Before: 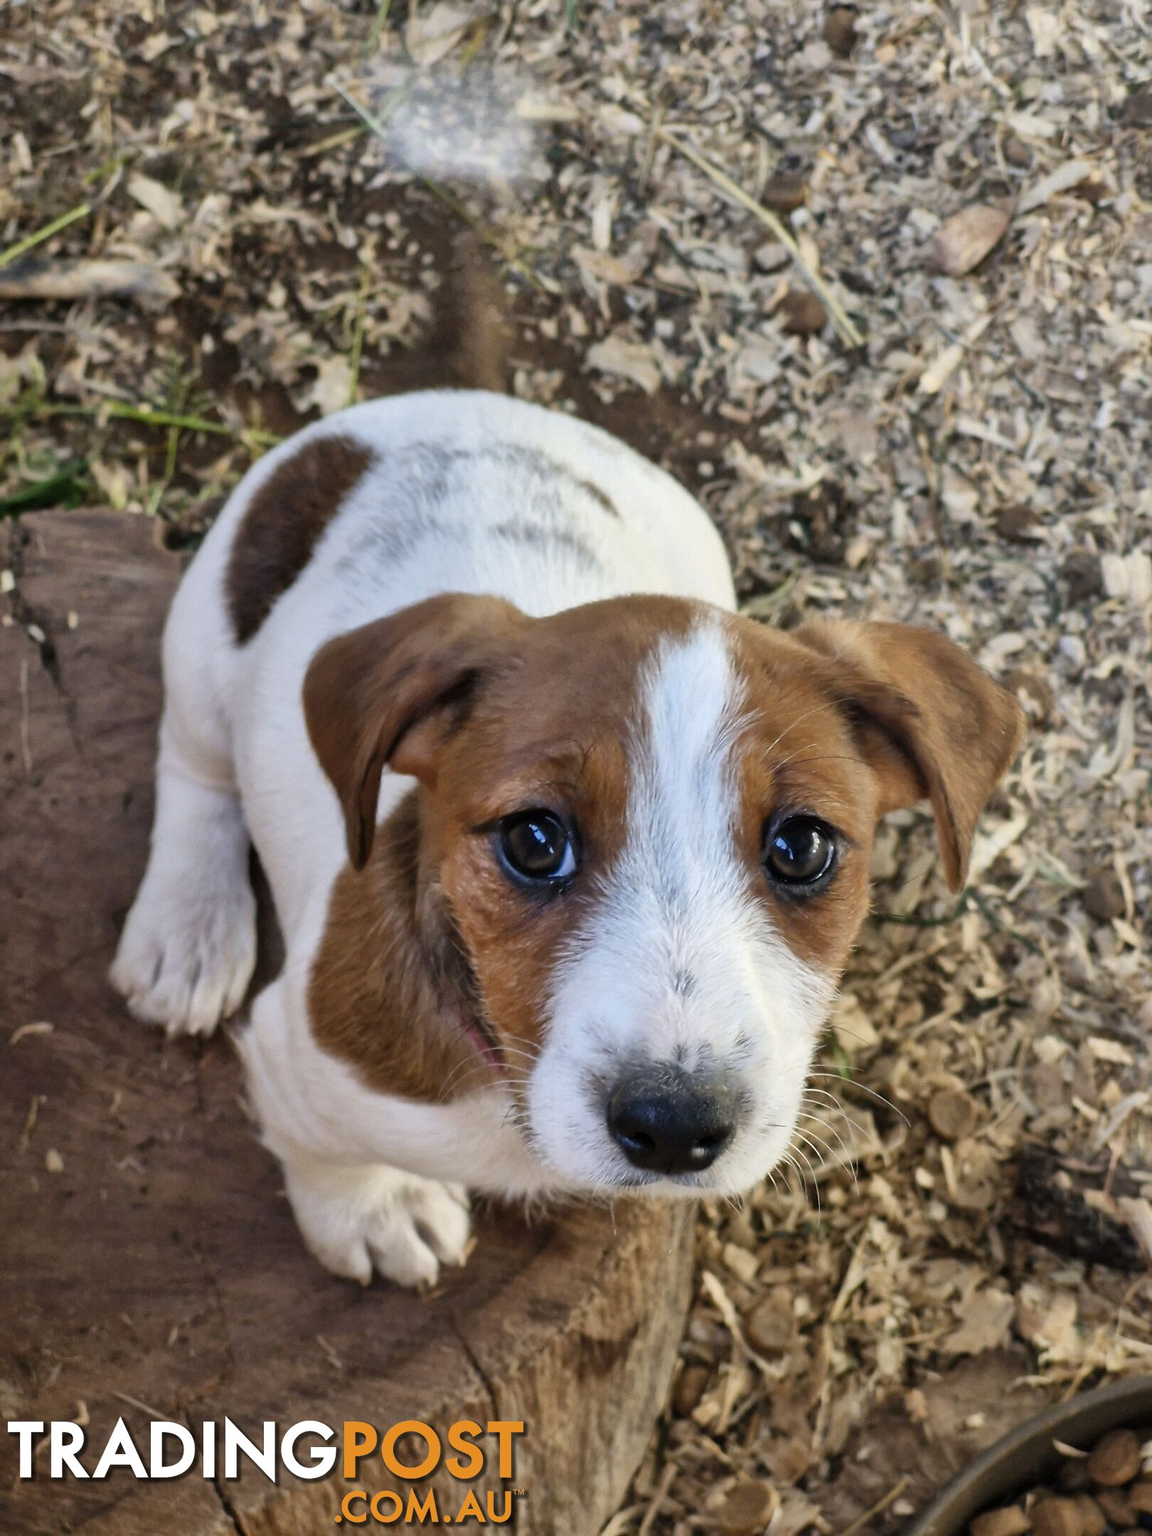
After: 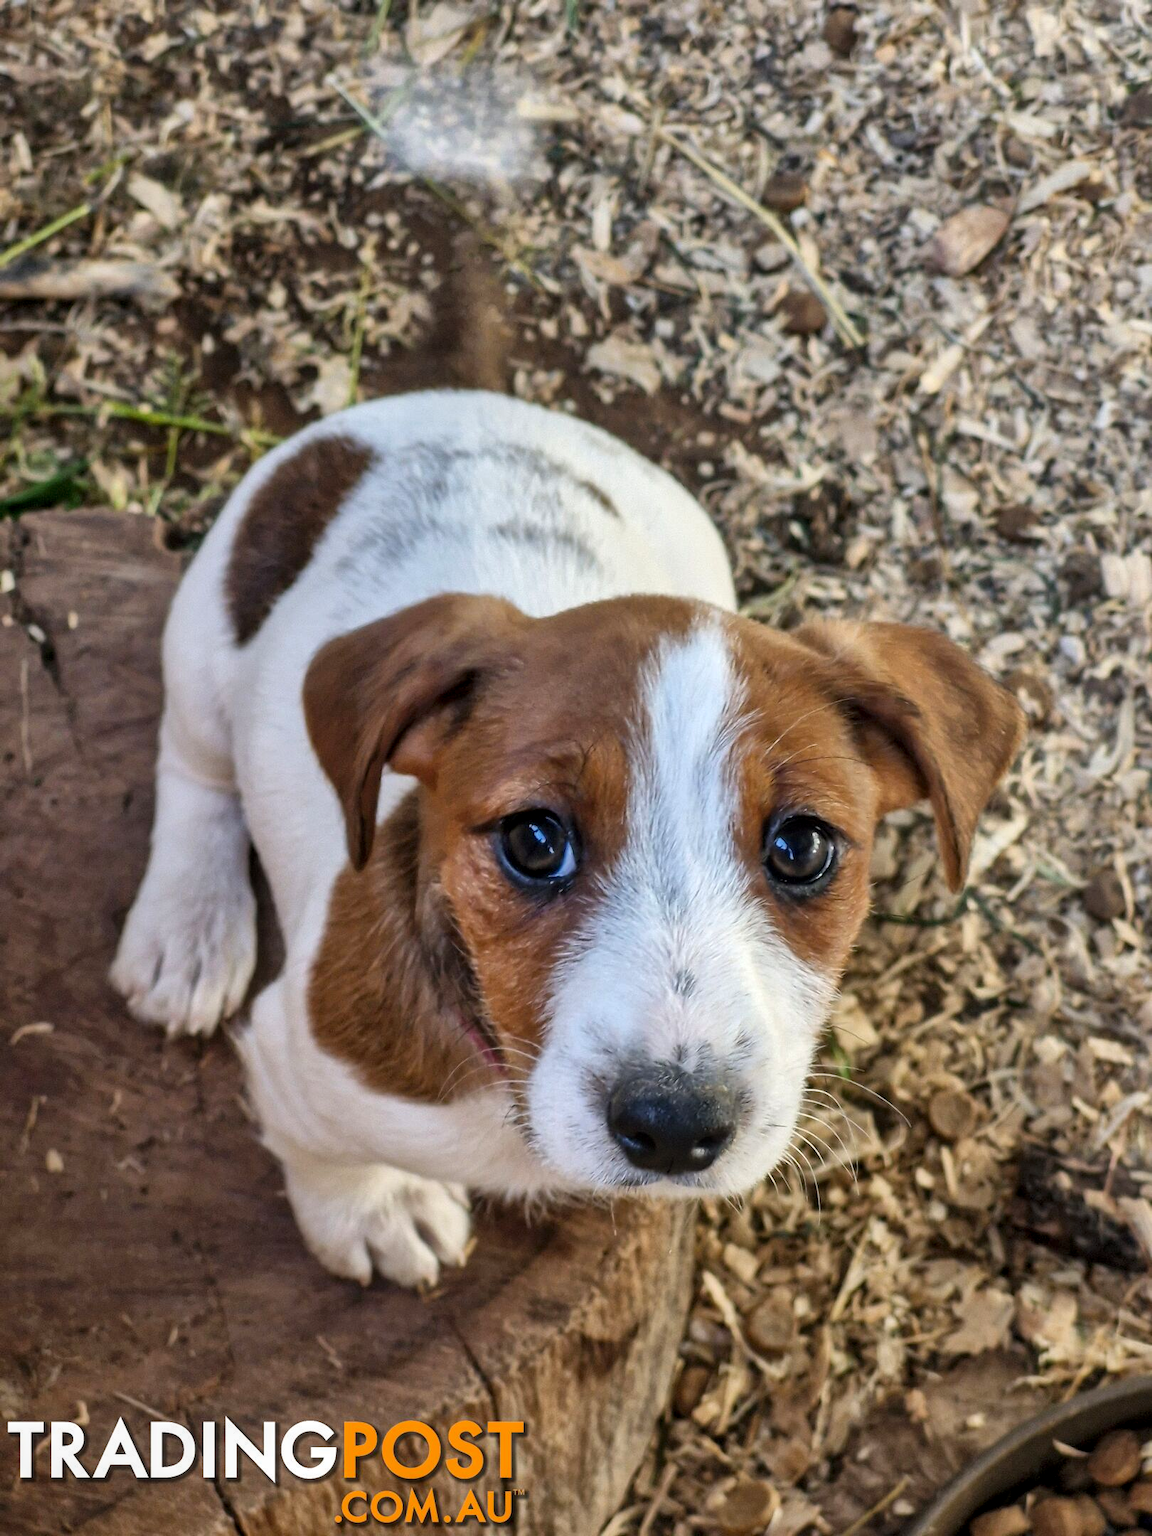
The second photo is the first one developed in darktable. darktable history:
tone equalizer: -8 EV 0.074 EV, edges refinement/feathering 500, mask exposure compensation -1.57 EV, preserve details no
local contrast: on, module defaults
